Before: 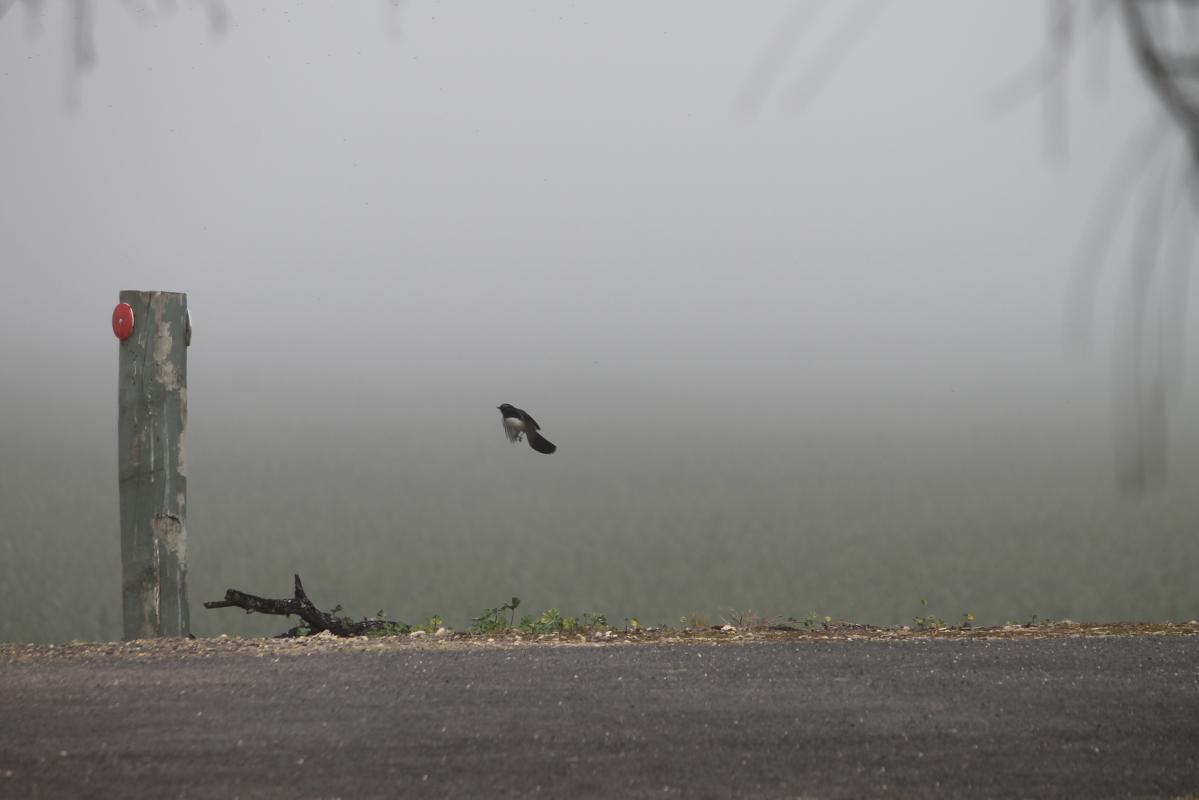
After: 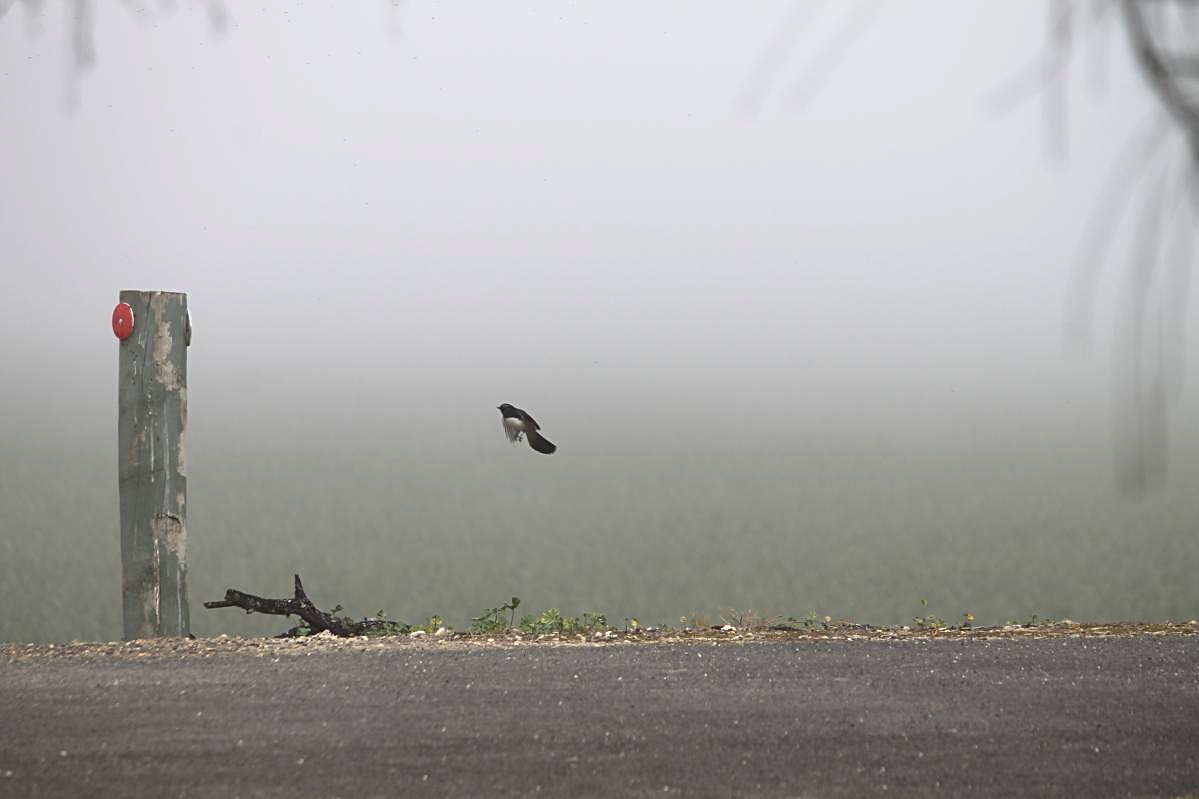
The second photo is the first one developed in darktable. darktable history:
sharpen: amount 0.494
exposure: black level correction -0.002, exposure 0.541 EV, compensate highlight preservation false
crop: bottom 0.071%
